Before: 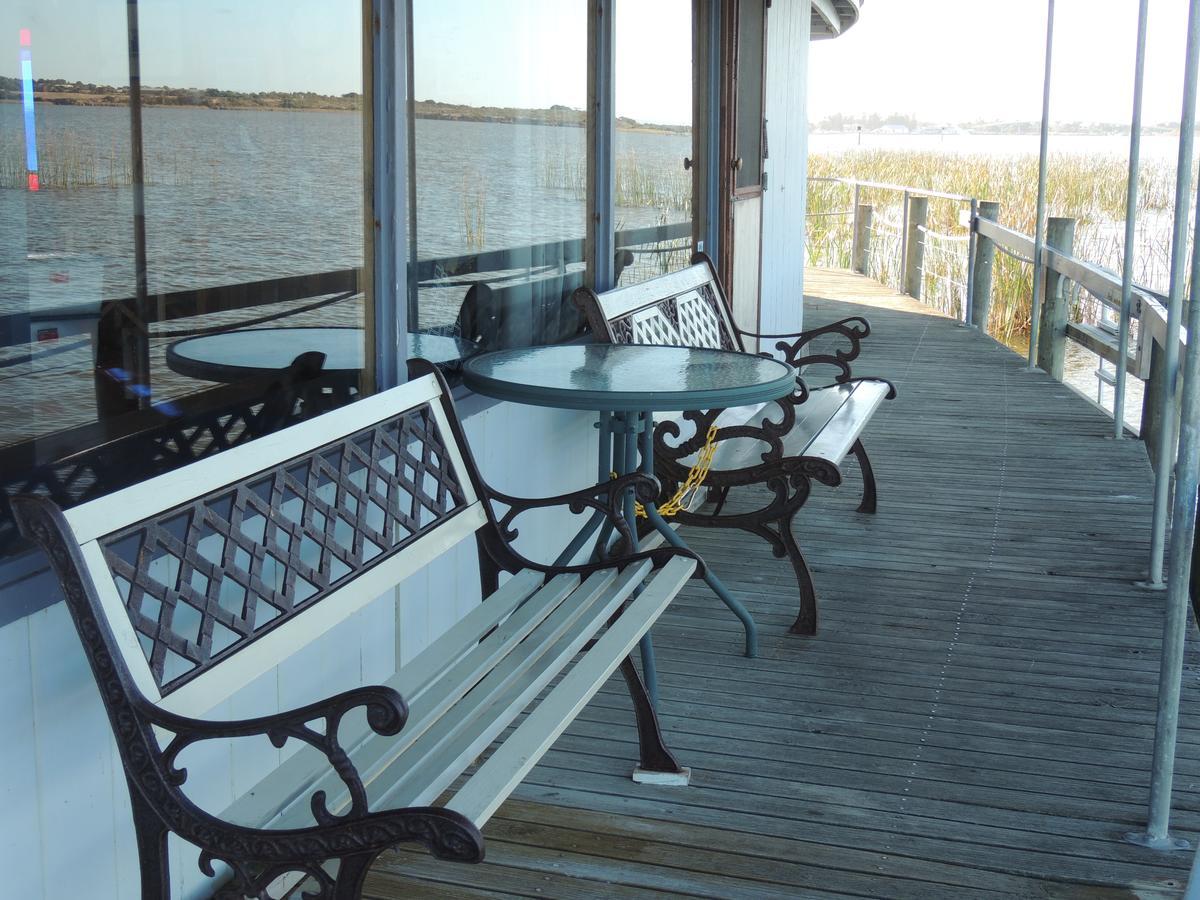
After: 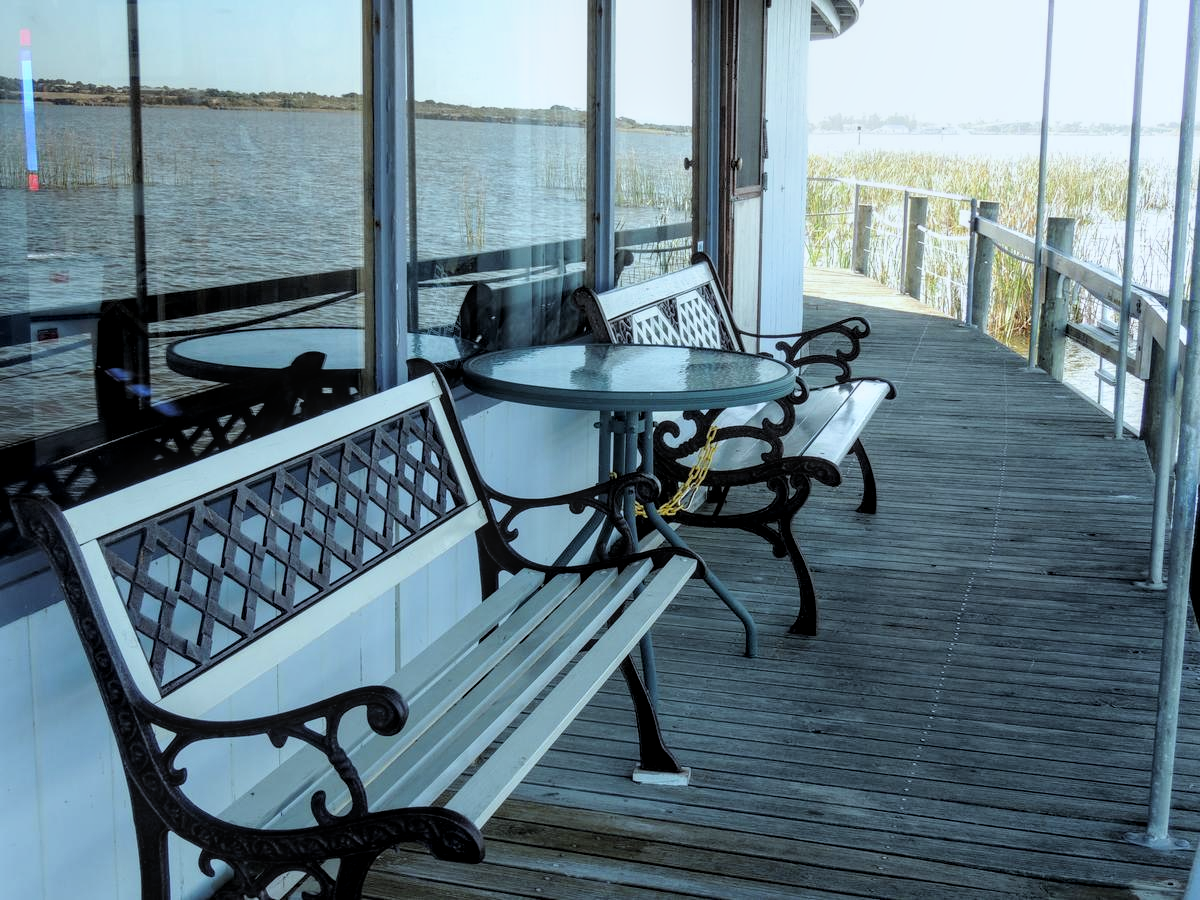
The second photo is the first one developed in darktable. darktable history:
local contrast: on, module defaults
white balance: red 0.925, blue 1.046
filmic rgb: black relative exposure -4.91 EV, white relative exposure 2.84 EV, hardness 3.7
